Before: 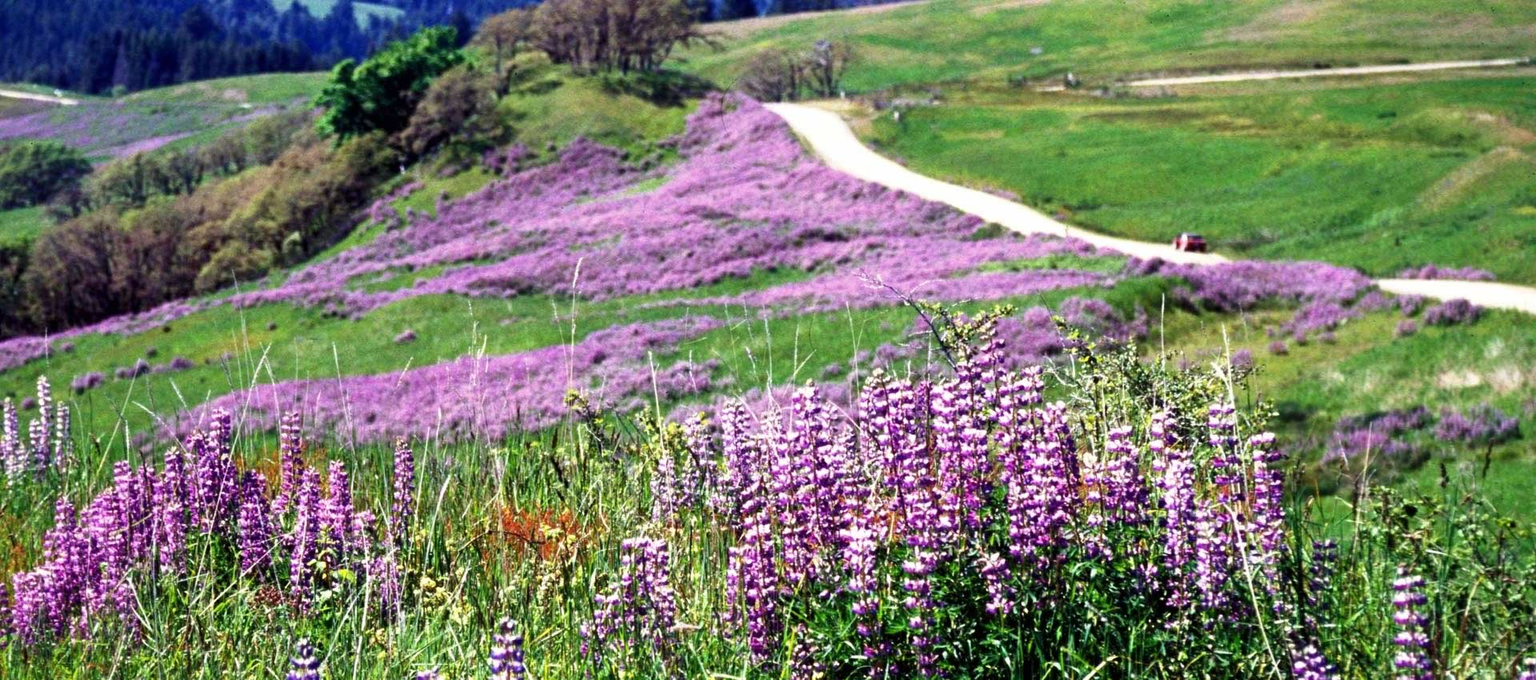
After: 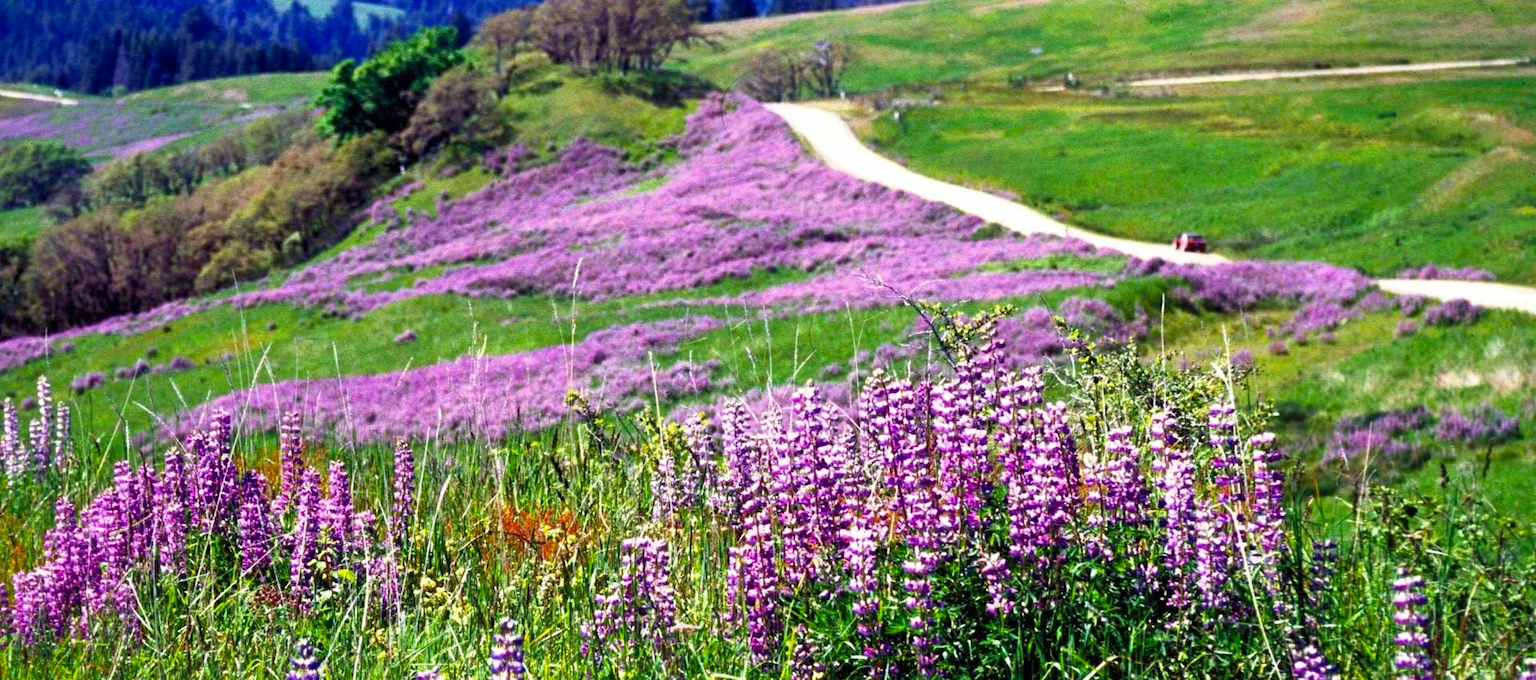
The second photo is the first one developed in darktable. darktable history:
shadows and highlights: shadows 42.66, highlights 7.52
color balance rgb: perceptual saturation grading › global saturation 14.824%, global vibrance 20%
